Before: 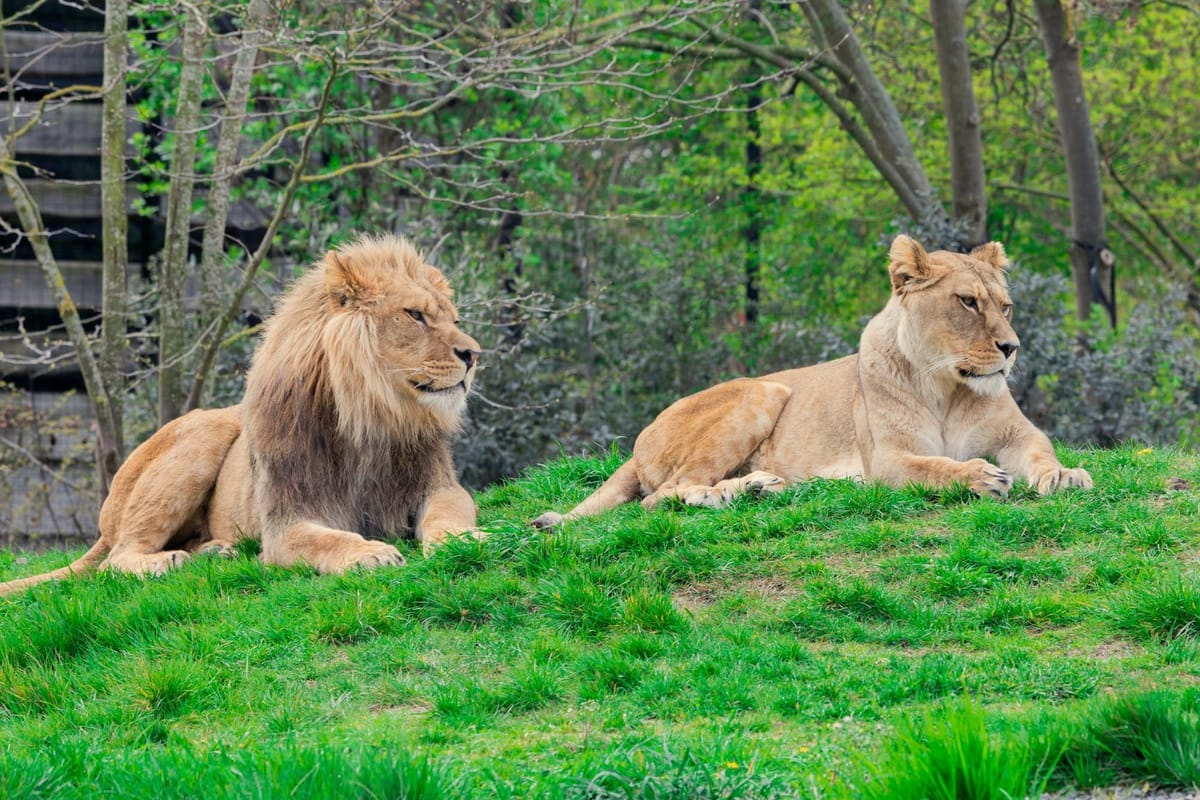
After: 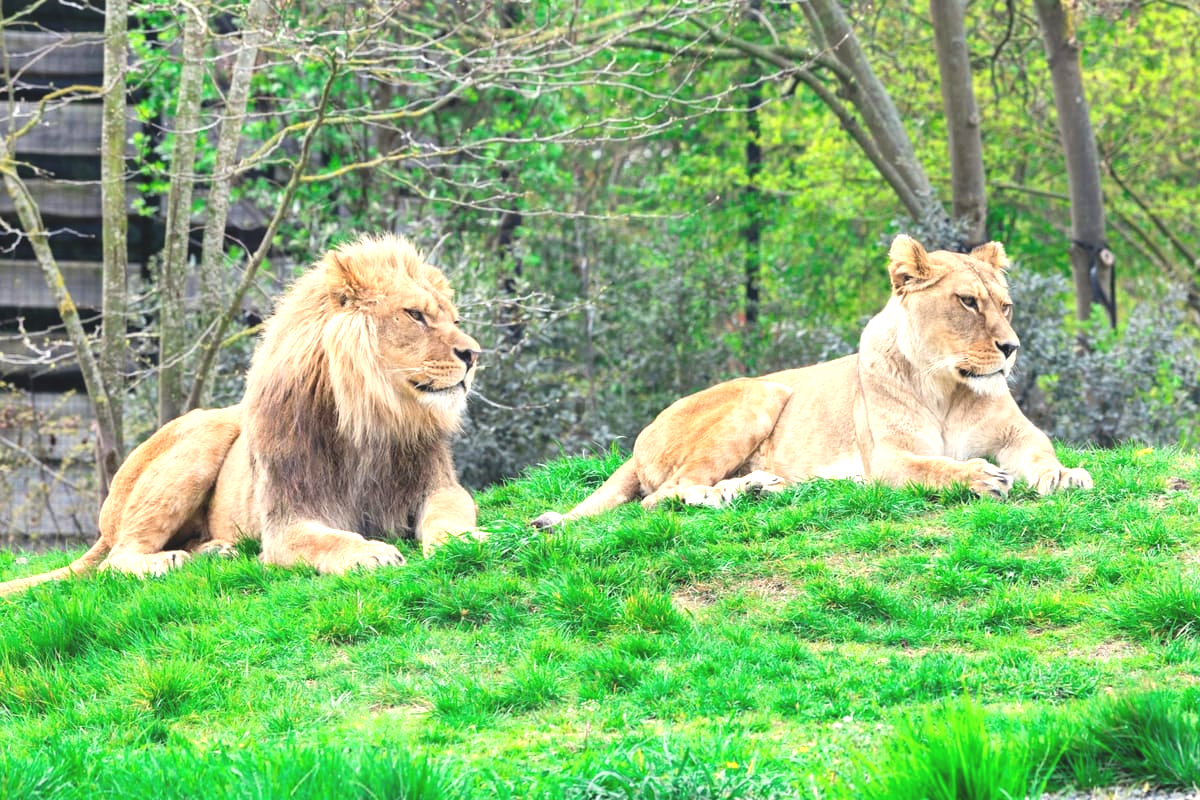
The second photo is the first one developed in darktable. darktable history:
exposure: black level correction -0.006, exposure 1 EV, compensate highlight preservation false
